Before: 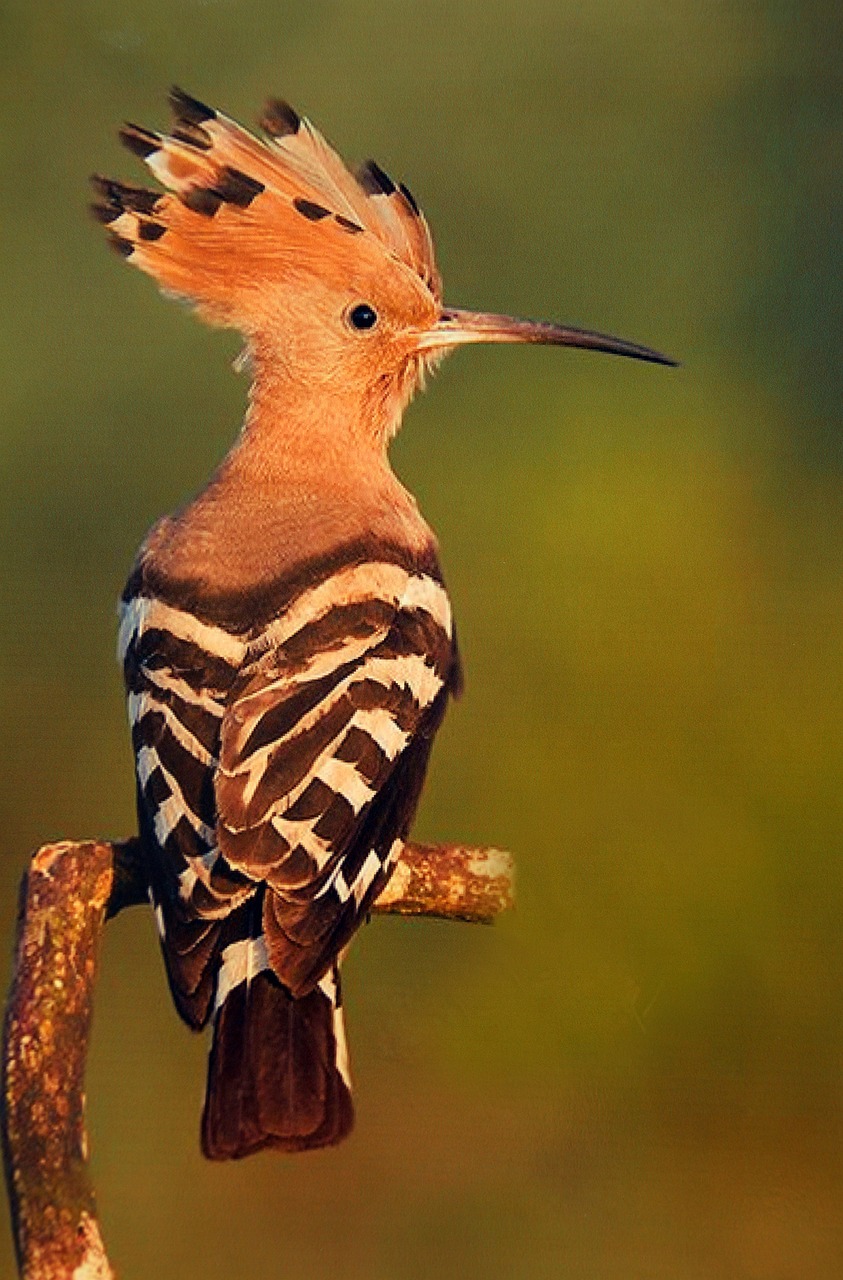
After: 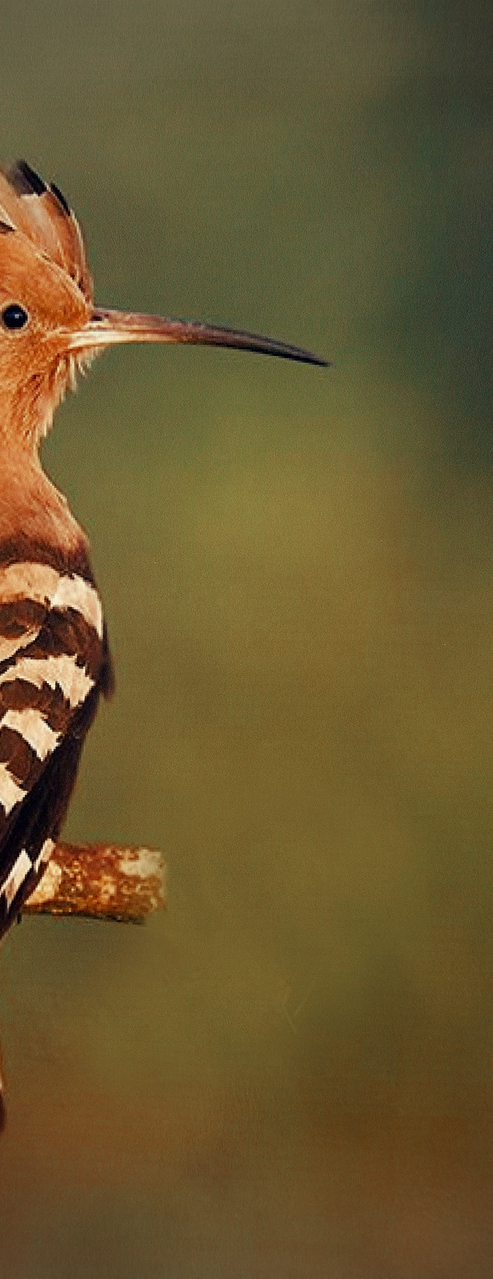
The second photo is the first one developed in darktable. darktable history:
color zones: curves: ch0 [(0, 0.5) (0.125, 0.4) (0.25, 0.5) (0.375, 0.4) (0.5, 0.4) (0.625, 0.6) (0.75, 0.6) (0.875, 0.5)]; ch1 [(0, 0.35) (0.125, 0.45) (0.25, 0.35) (0.375, 0.35) (0.5, 0.35) (0.625, 0.35) (0.75, 0.45) (0.875, 0.35)]; ch2 [(0, 0.6) (0.125, 0.5) (0.25, 0.5) (0.375, 0.6) (0.5, 0.6) (0.625, 0.5) (0.75, 0.5) (0.875, 0.5)]
crop: left 41.402%
vignetting: fall-off radius 60.92%
